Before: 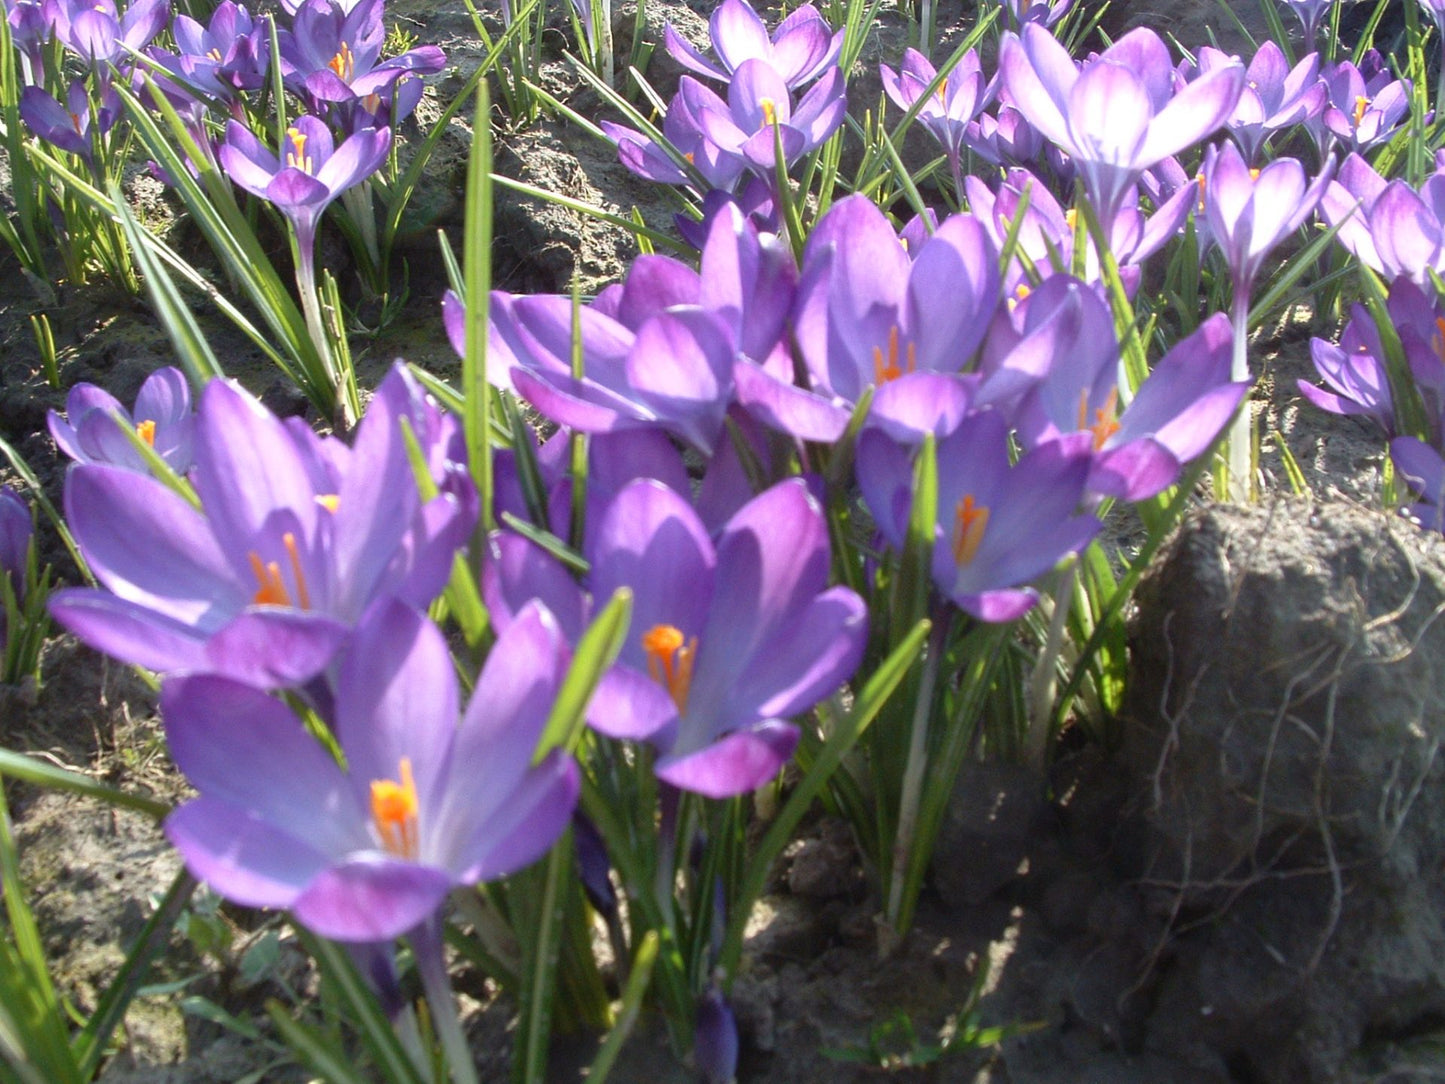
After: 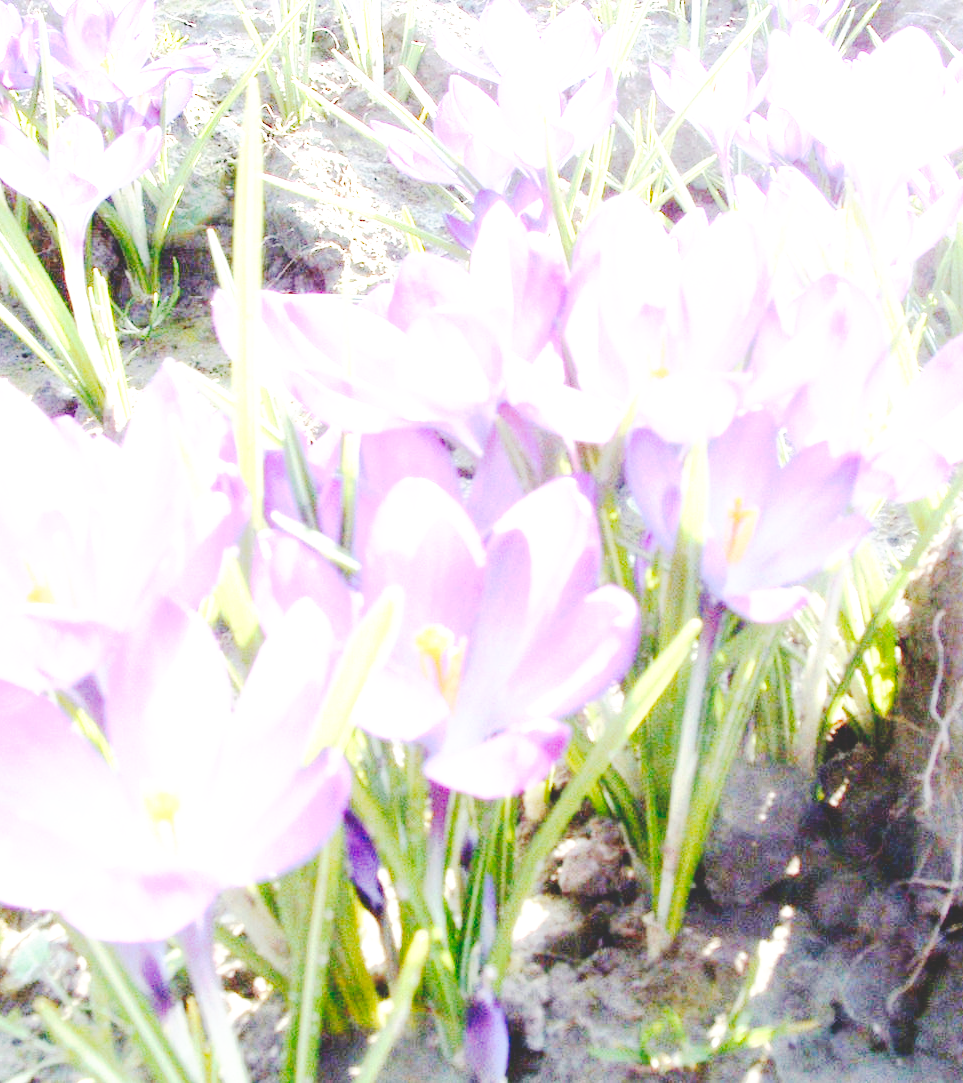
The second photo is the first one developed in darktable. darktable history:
base curve: curves: ch0 [(0, 0) (0.007, 0.004) (0.027, 0.03) (0.046, 0.07) (0.207, 0.54) (0.442, 0.872) (0.673, 0.972) (1, 1)], preserve colors none
crop and rotate: left 15.953%, right 17.349%
tone curve: curves: ch0 [(0, 0) (0.003, 0.169) (0.011, 0.169) (0.025, 0.169) (0.044, 0.173) (0.069, 0.178) (0.1, 0.183) (0.136, 0.185) (0.177, 0.197) (0.224, 0.227) (0.277, 0.292) (0.335, 0.391) (0.399, 0.491) (0.468, 0.592) (0.543, 0.672) (0.623, 0.734) (0.709, 0.785) (0.801, 0.844) (0.898, 0.893) (1, 1)], preserve colors none
exposure: black level correction 0, exposure 1.893 EV, compensate exposure bias true, compensate highlight preservation false
